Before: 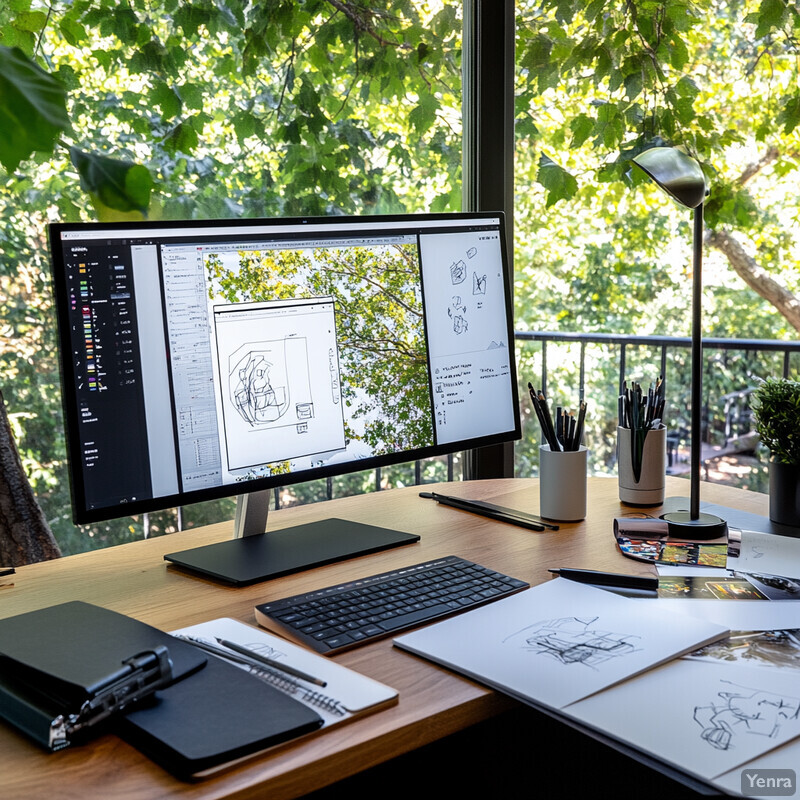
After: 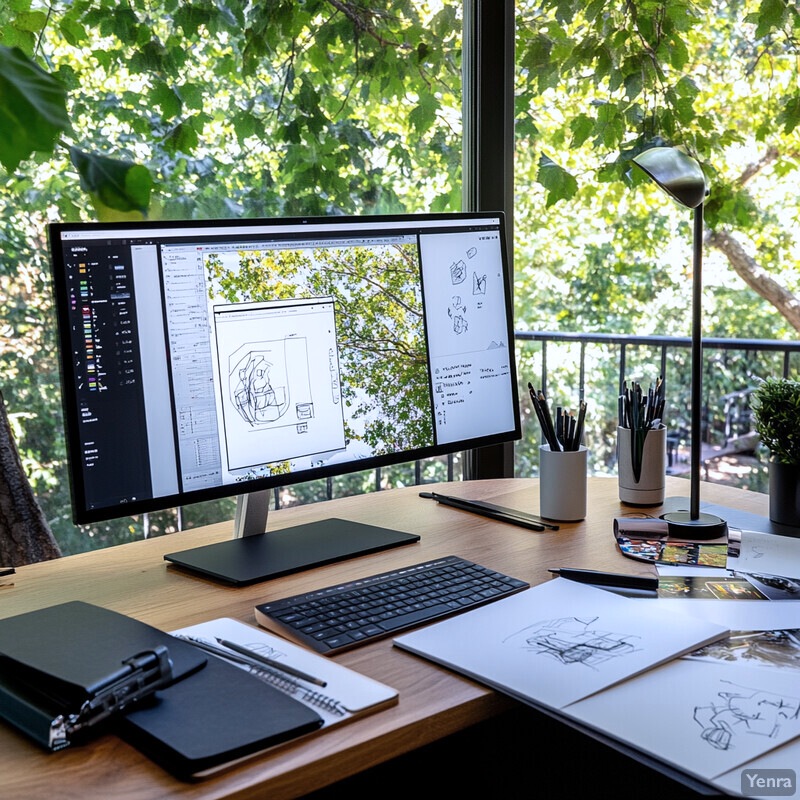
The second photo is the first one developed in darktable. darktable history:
color calibration: illuminant as shot in camera, x 0.358, y 0.373, temperature 4628.91 K, saturation algorithm version 1 (2020)
color zones: curves: ch1 [(0.077, 0.436) (0.25, 0.5) (0.75, 0.5)], mix 41.33%
